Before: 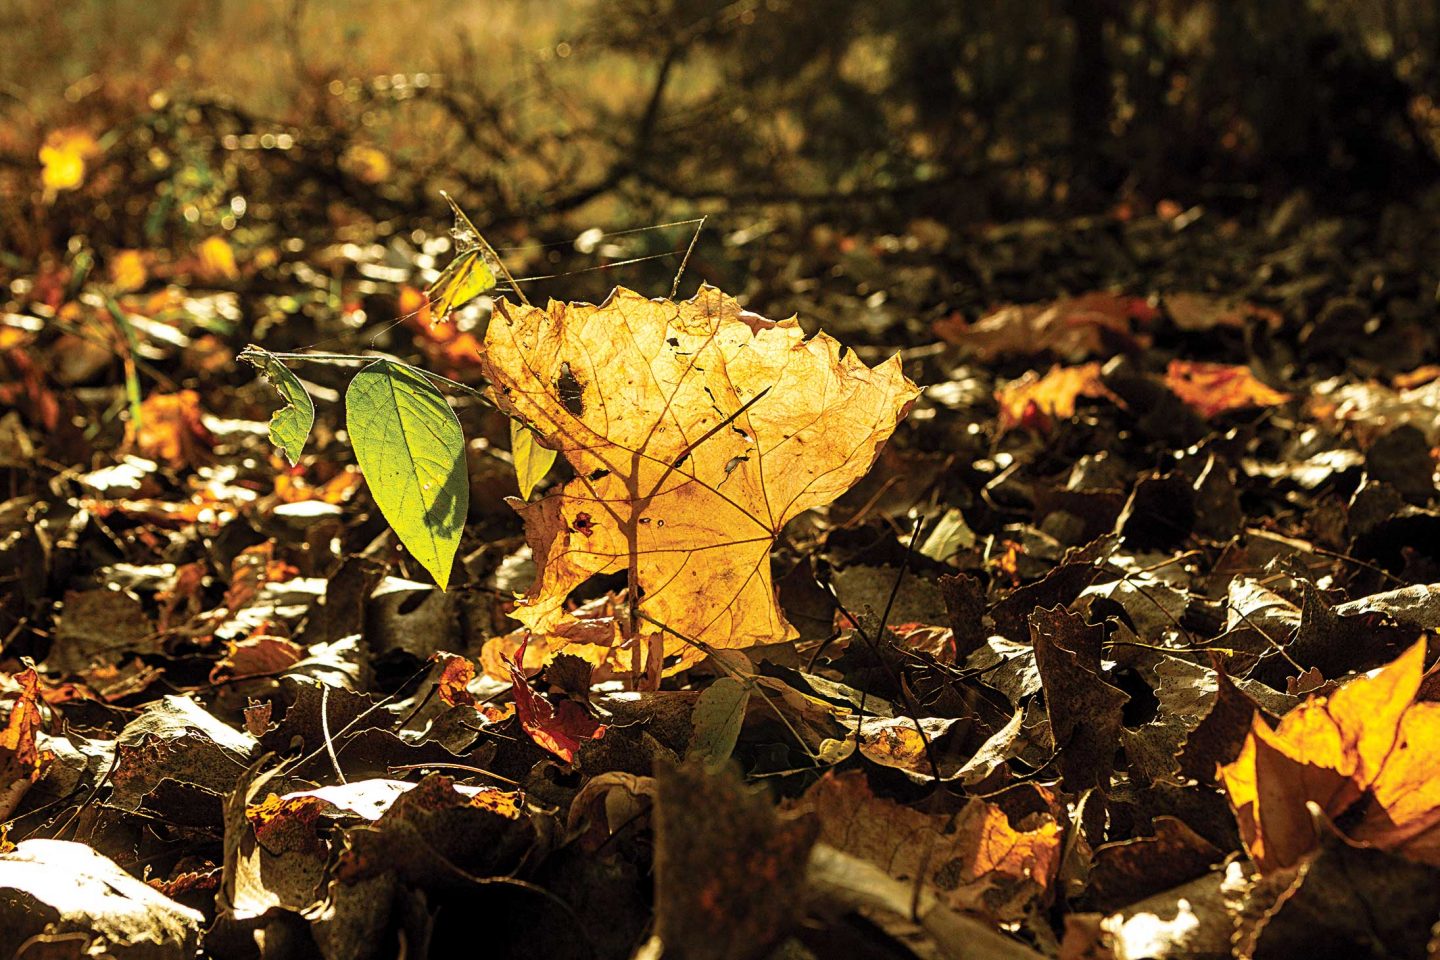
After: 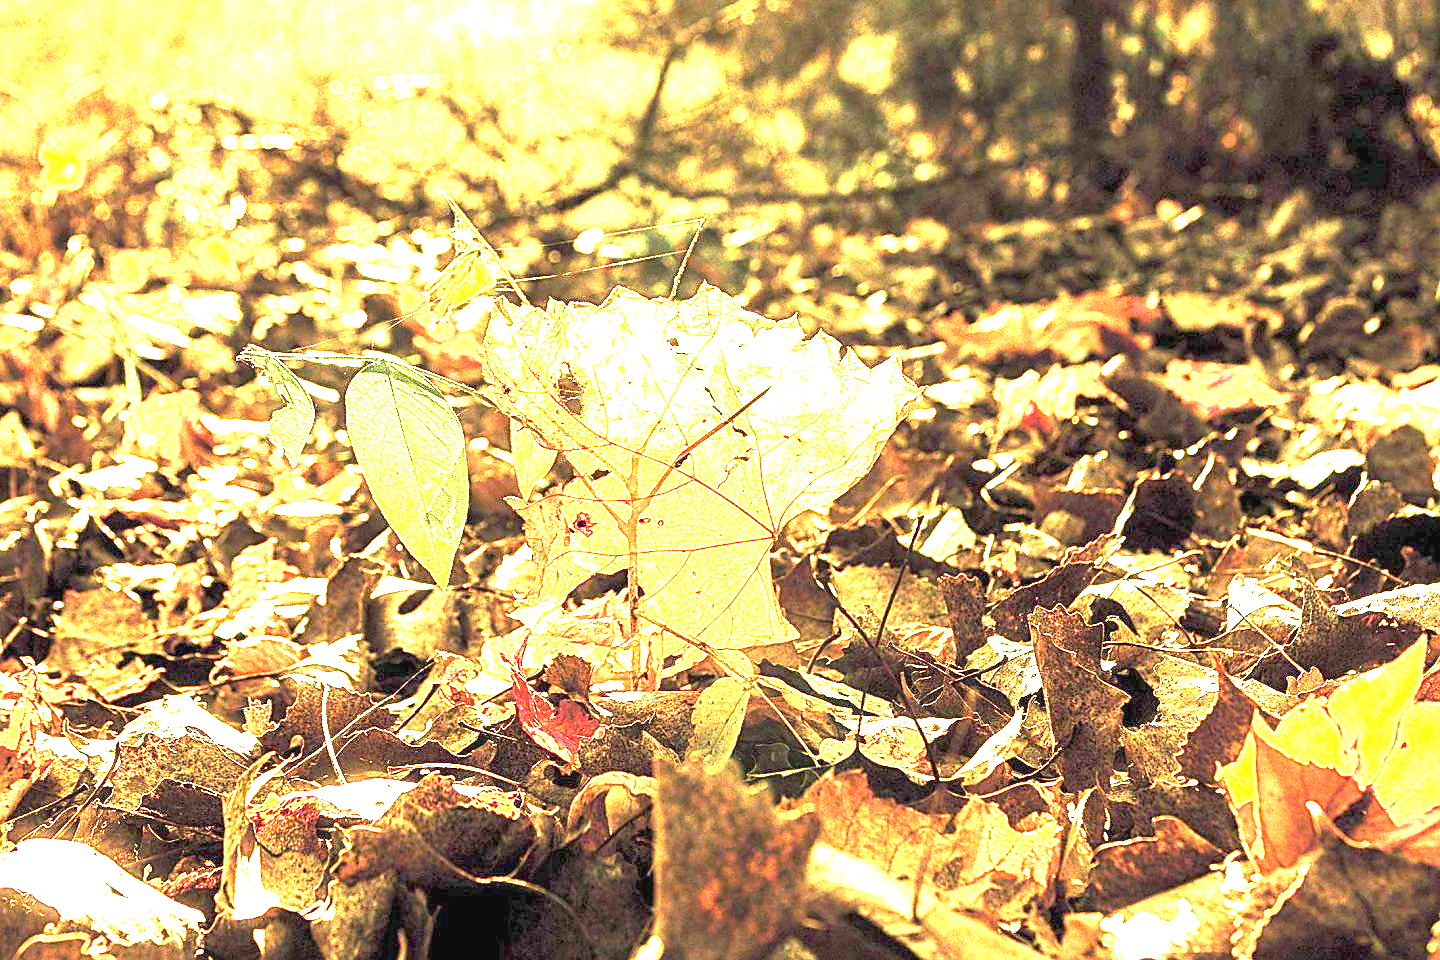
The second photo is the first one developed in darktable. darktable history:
sharpen: radius 1.053
exposure: black level correction 0, exposure 4.007 EV, compensate highlight preservation false
